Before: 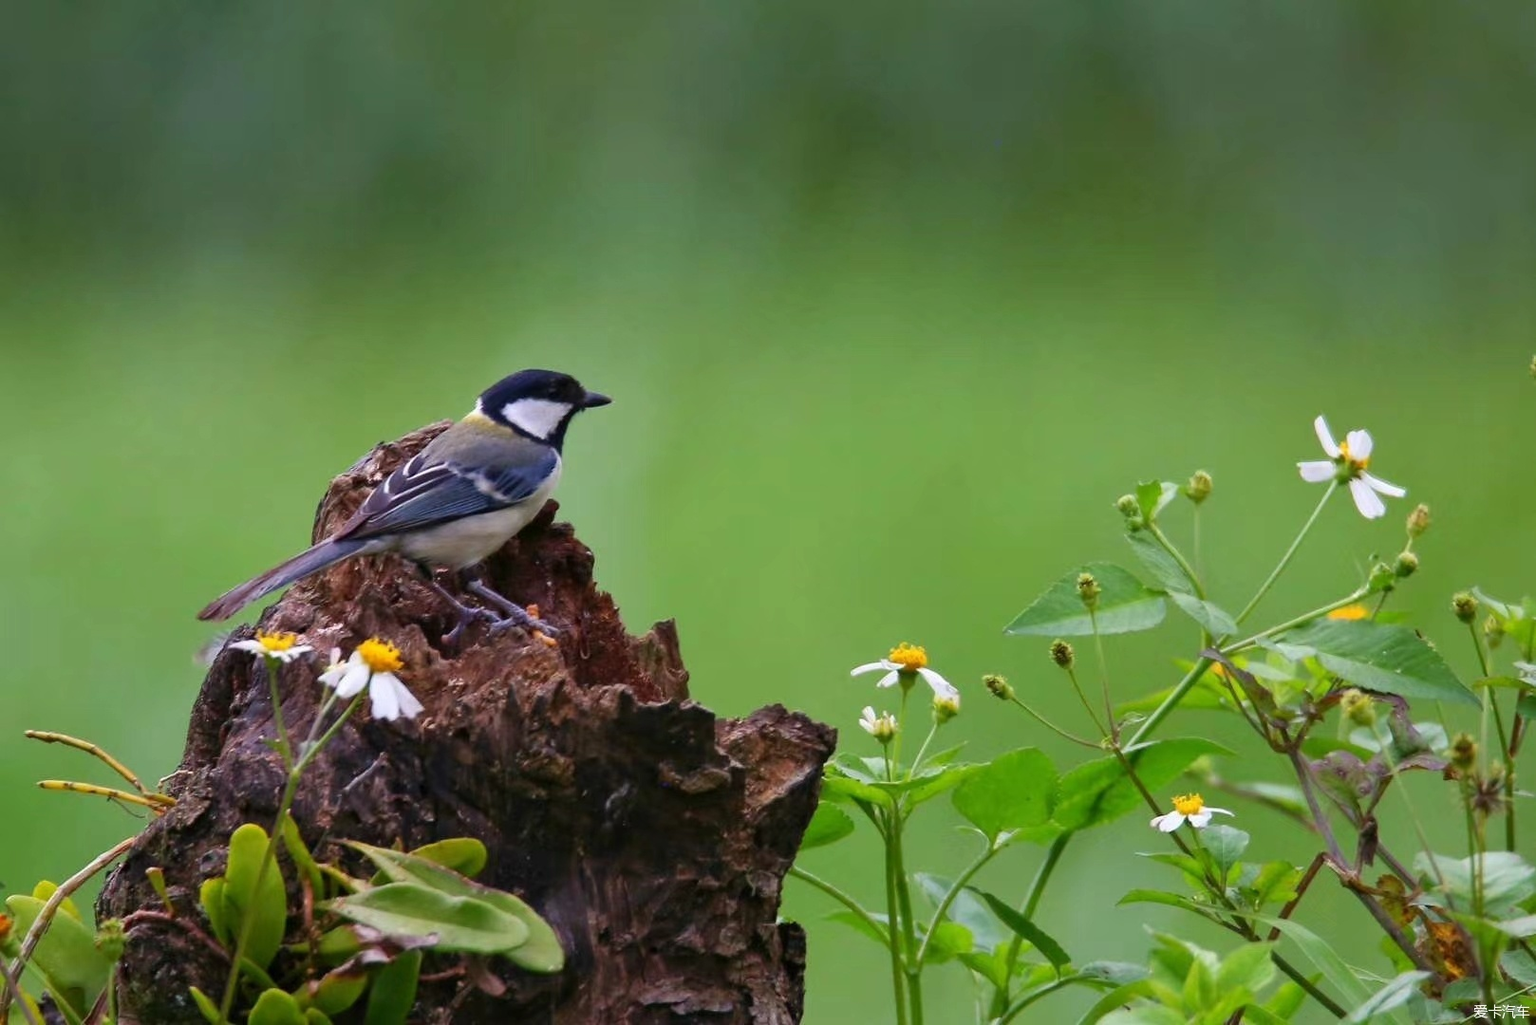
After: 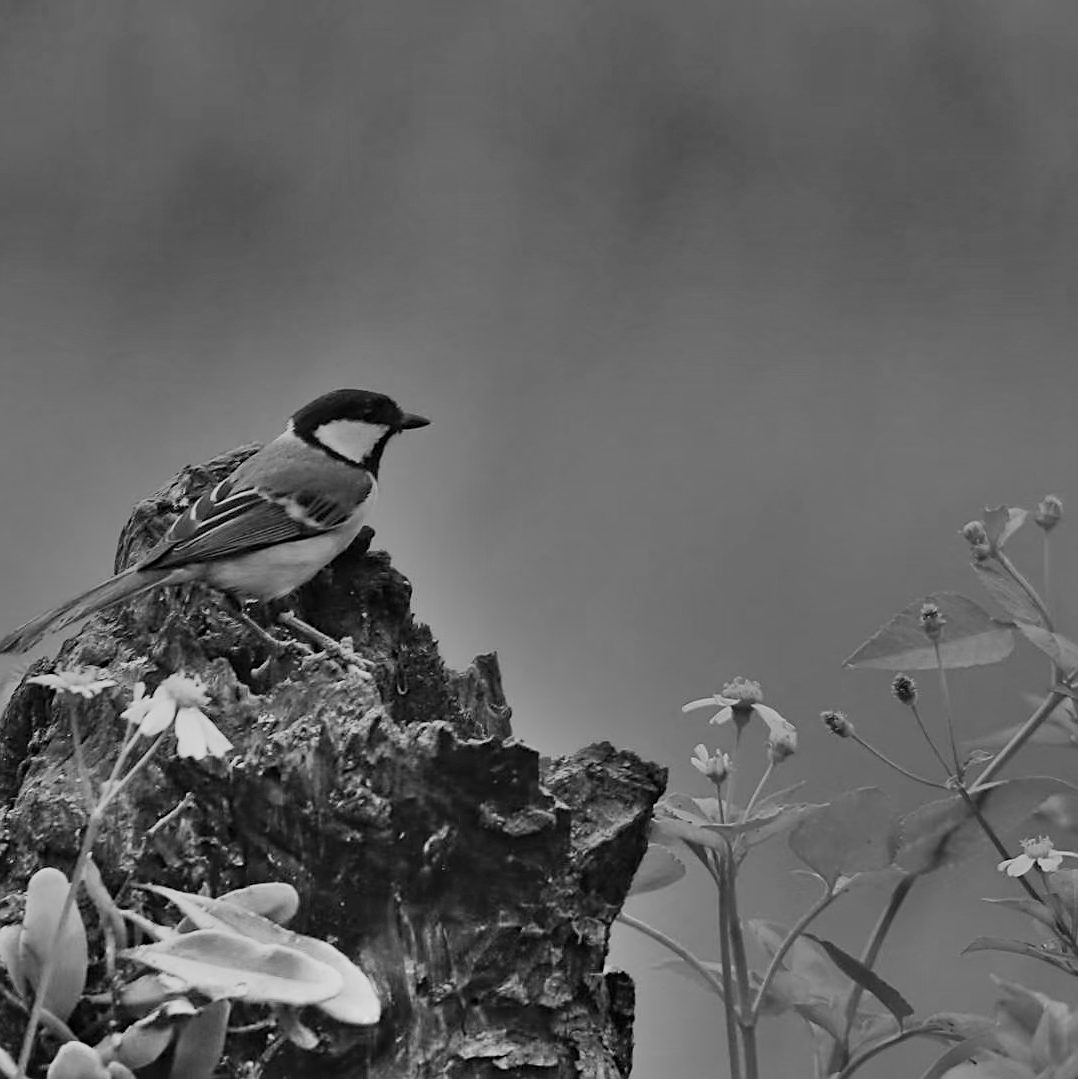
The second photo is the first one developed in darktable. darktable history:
color balance rgb: shadows lift › chroma 1%, shadows lift › hue 113°, highlights gain › chroma 0.2%, highlights gain › hue 333°, perceptual saturation grading › global saturation 20%, perceptual saturation grading › highlights -50%, perceptual saturation grading › shadows 25%, contrast -10%
sharpen: on, module defaults
shadows and highlights: shadows 75, highlights -25, soften with gaussian
white balance: red 0.926, green 1.003, blue 1.133
crop and rotate: left 13.342%, right 19.991%
exposure: exposure -1 EV, compensate highlight preservation false
monochrome: on, module defaults
